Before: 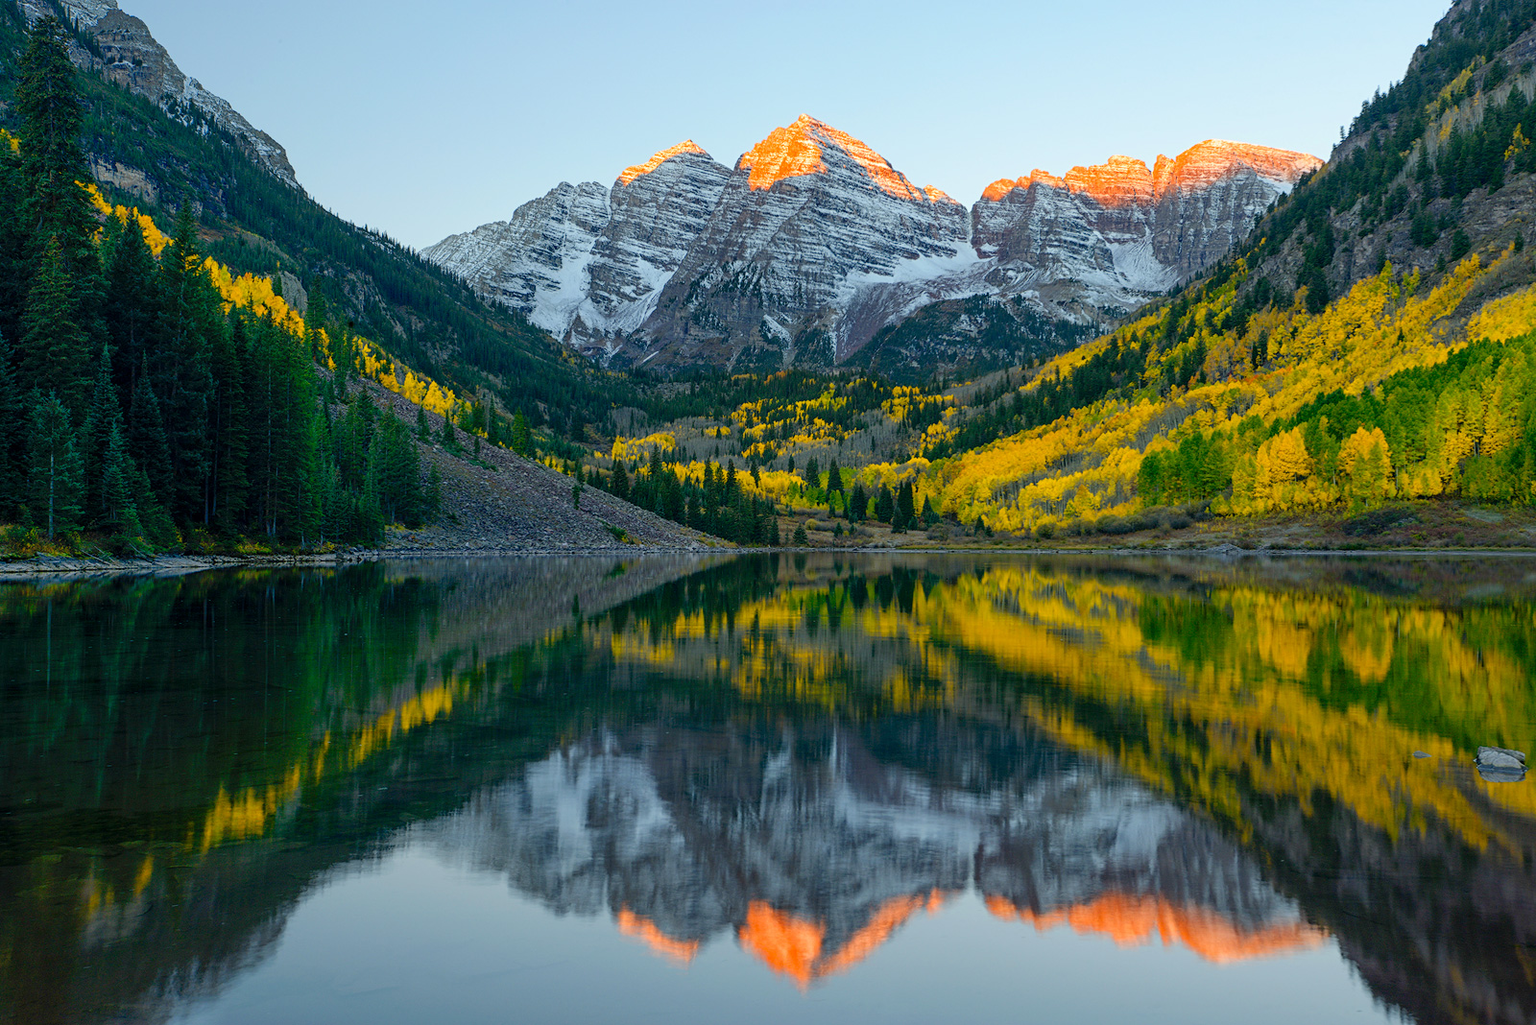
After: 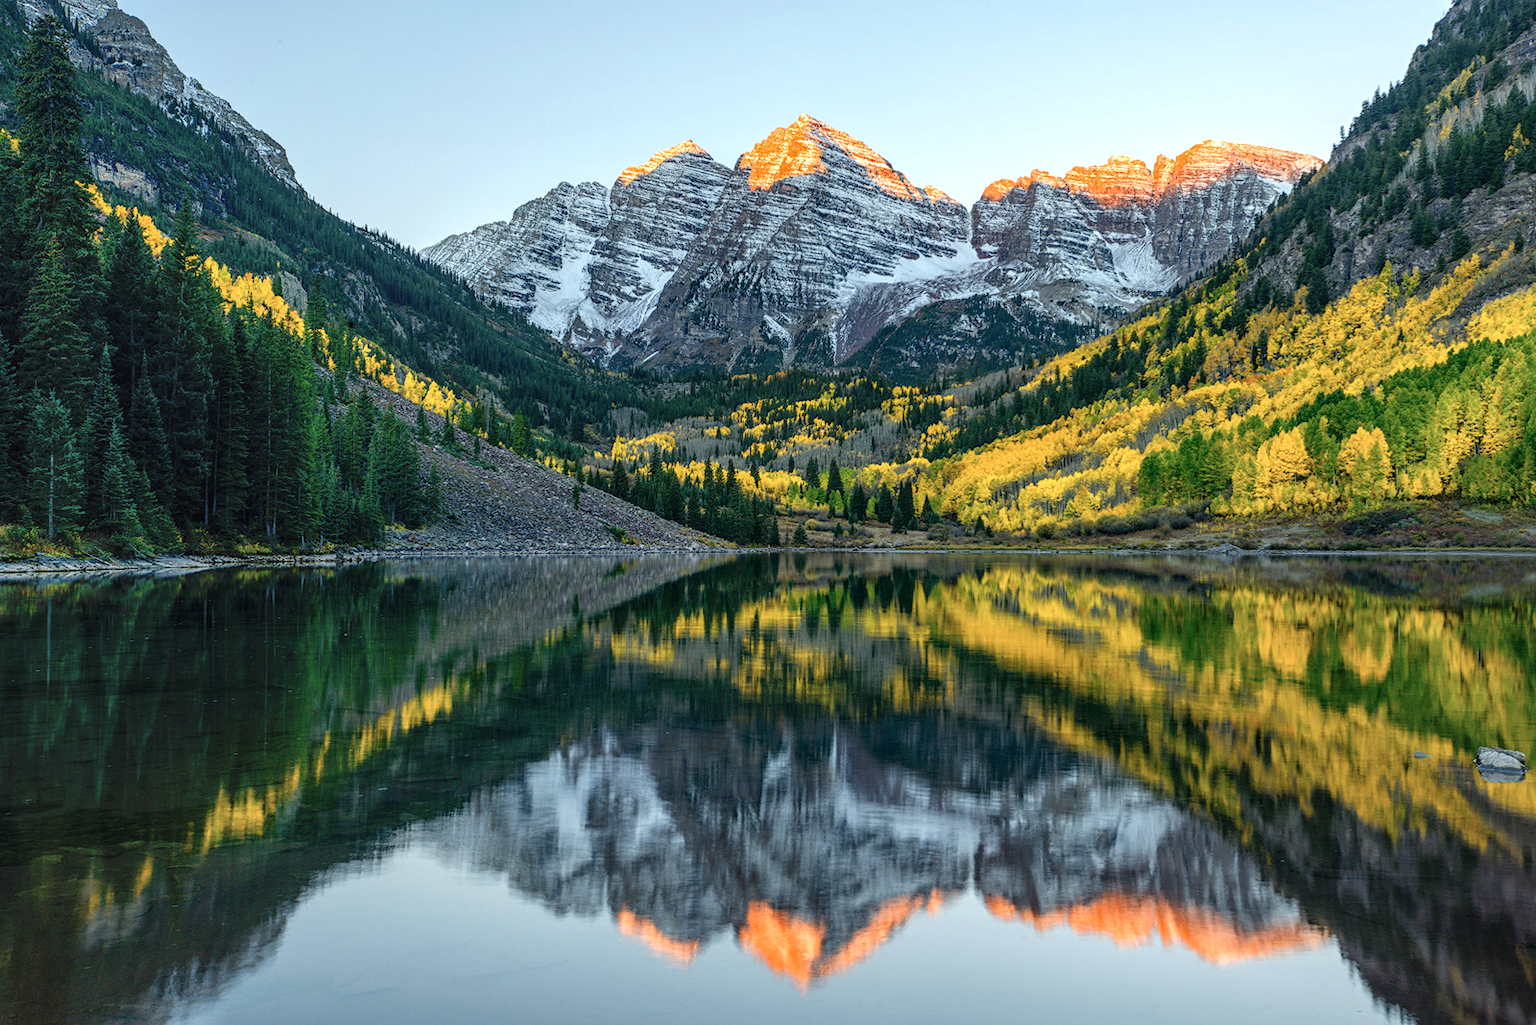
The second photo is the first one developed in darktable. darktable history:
color balance: lift [1.007, 1, 1, 1], gamma [1.097, 1, 1, 1]
local contrast: highlights 60%, shadows 60%, detail 160%
